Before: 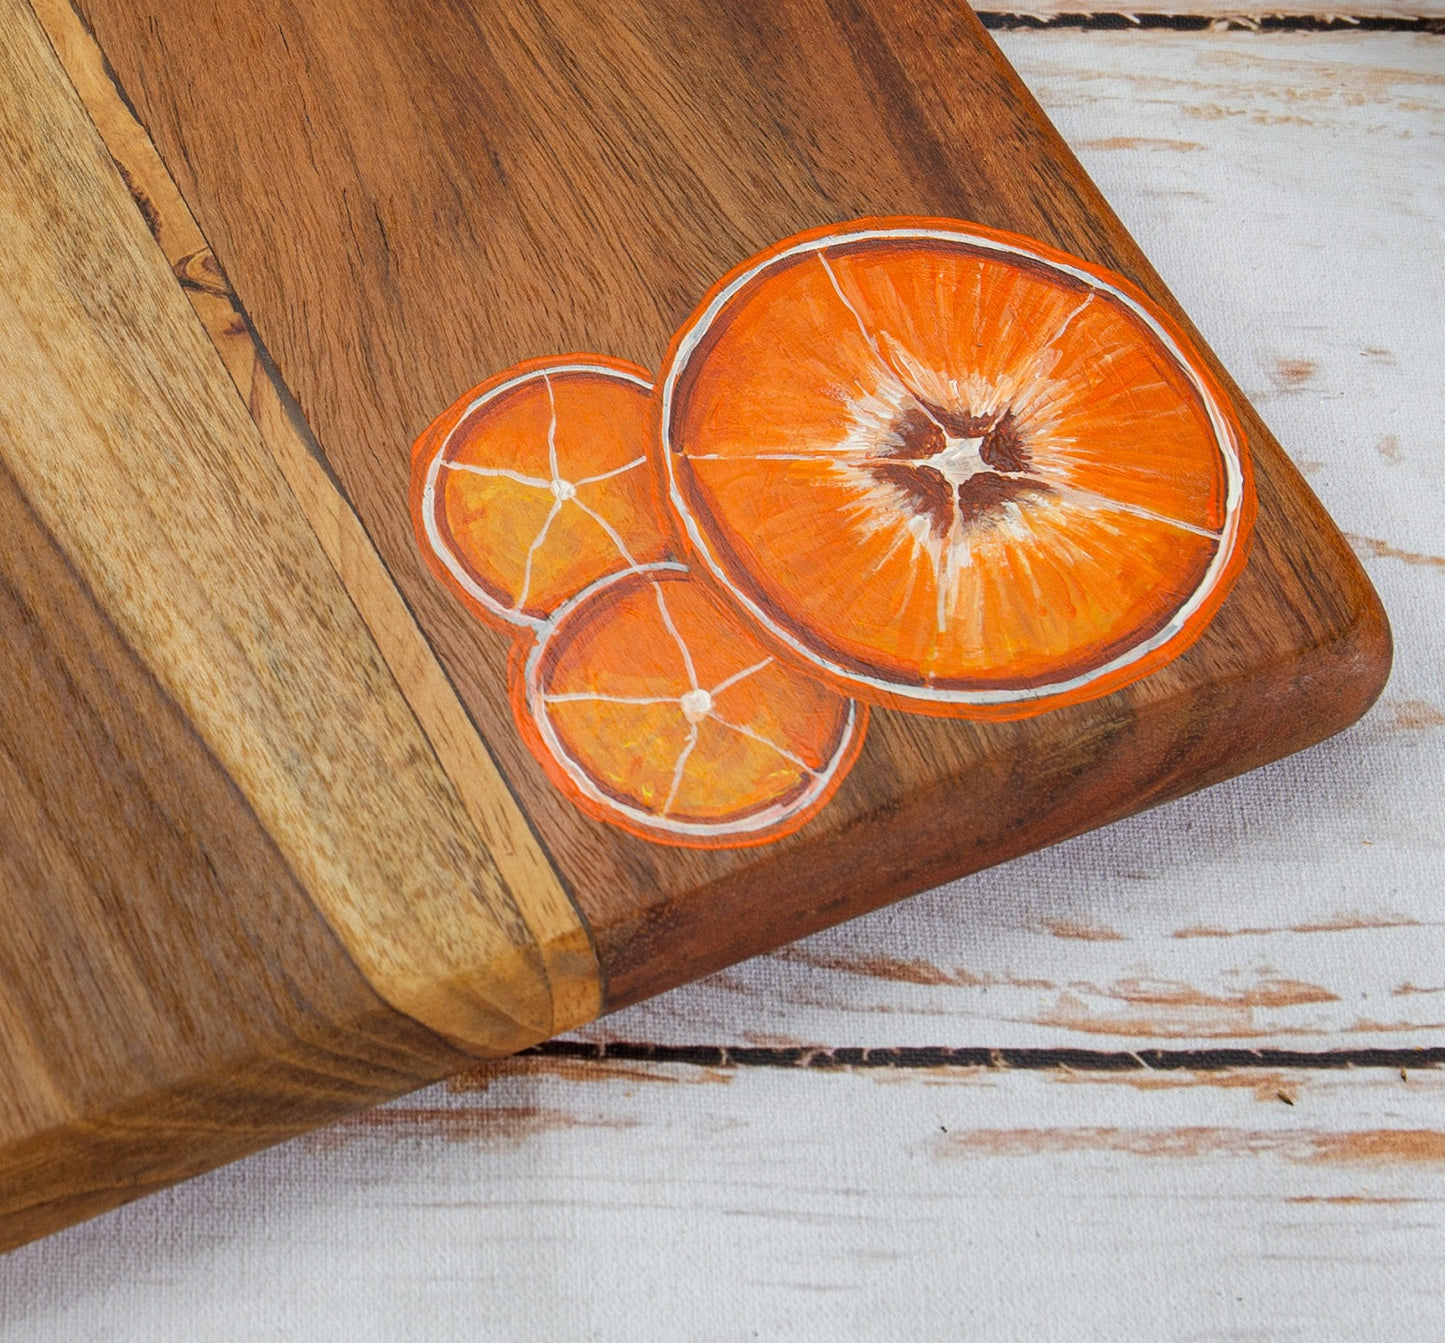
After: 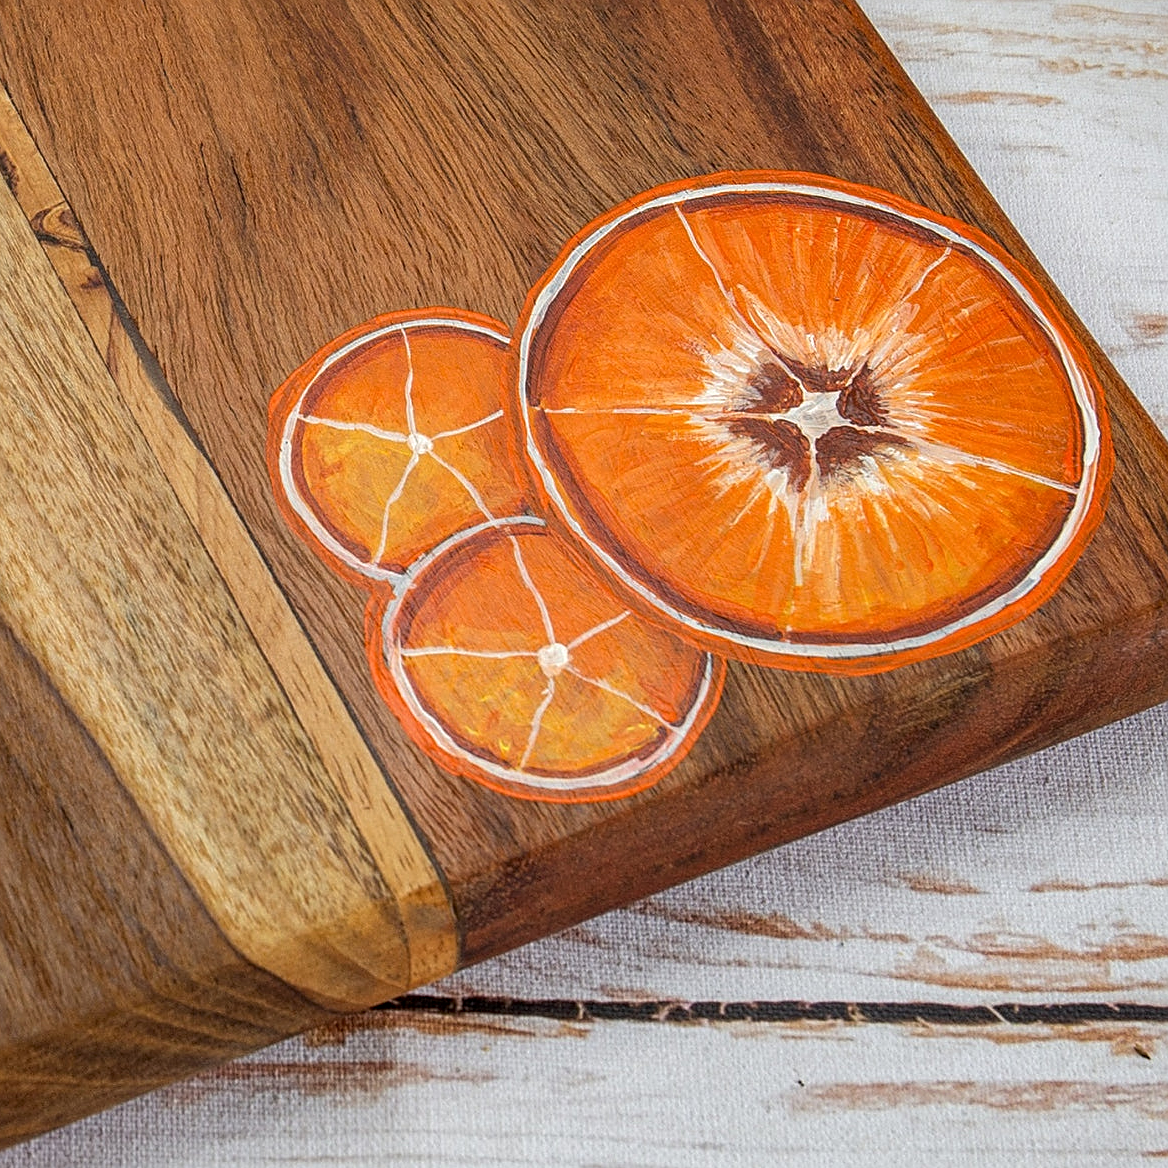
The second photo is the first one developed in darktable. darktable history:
crop: left 9.929%, top 3.475%, right 9.188%, bottom 9.529%
local contrast: on, module defaults
sharpen: on, module defaults
white balance: emerald 1
